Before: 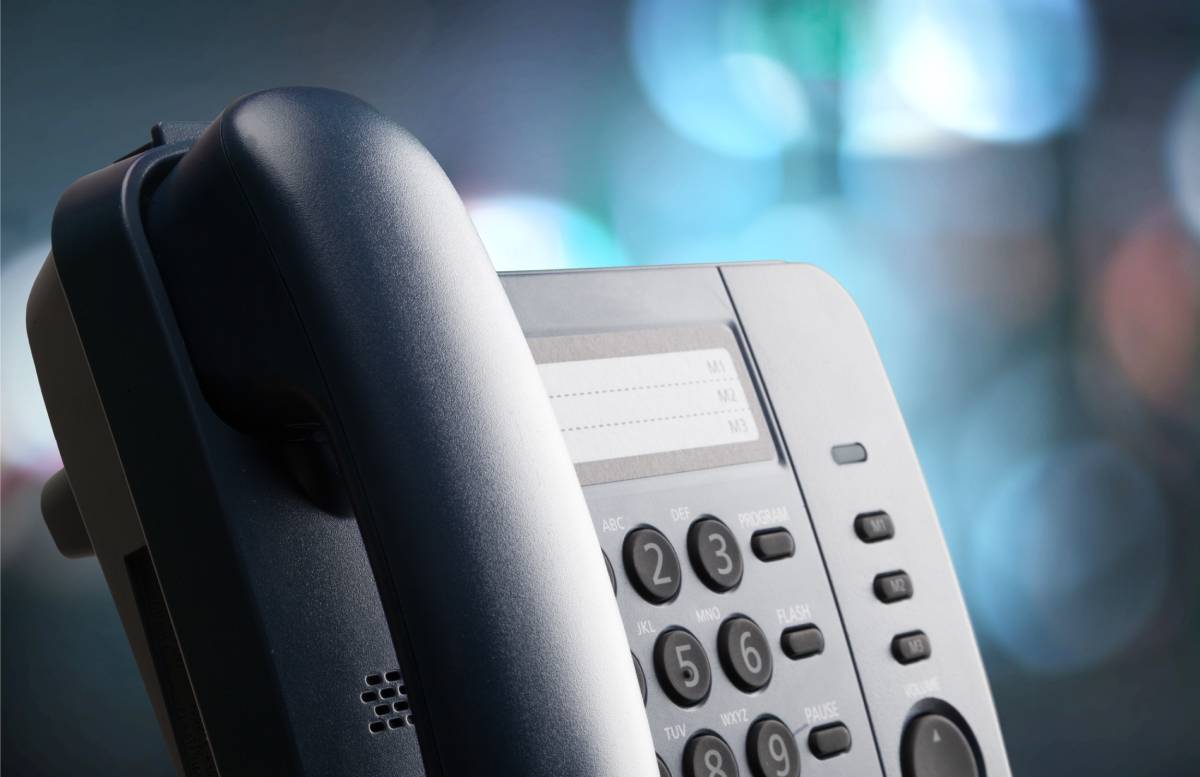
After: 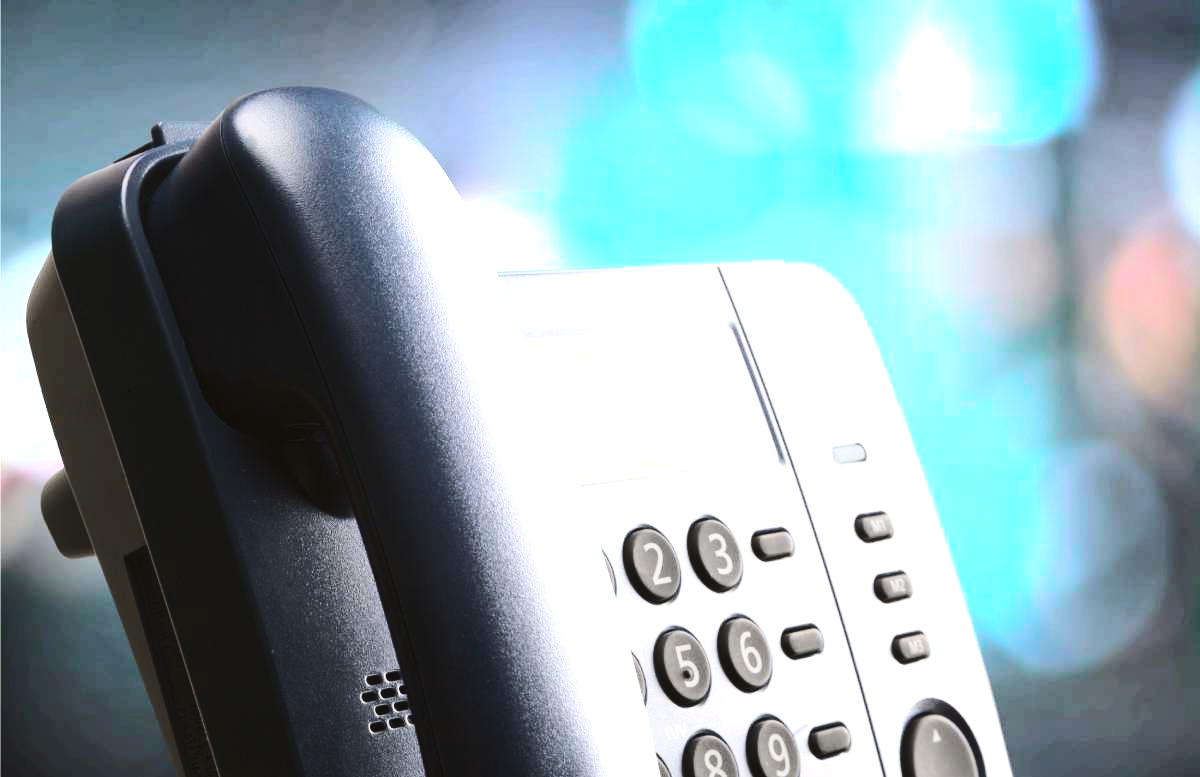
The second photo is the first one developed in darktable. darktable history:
white balance: emerald 1
tone equalizer: -8 EV -0.417 EV, -7 EV -0.389 EV, -6 EV -0.333 EV, -5 EV -0.222 EV, -3 EV 0.222 EV, -2 EV 0.333 EV, -1 EV 0.389 EV, +0 EV 0.417 EV, edges refinement/feathering 500, mask exposure compensation -1.25 EV, preserve details no
exposure: black level correction -0.005, exposure 1 EV, compensate highlight preservation false
tone curve: curves: ch0 [(0, 0) (0.104, 0.068) (0.236, 0.227) (0.46, 0.576) (0.657, 0.796) (0.861, 0.932) (1, 0.981)]; ch1 [(0, 0) (0.353, 0.344) (0.434, 0.382) (0.479, 0.476) (0.502, 0.504) (0.544, 0.534) (0.57, 0.57) (0.586, 0.603) (0.618, 0.631) (0.657, 0.679) (1, 1)]; ch2 [(0, 0) (0.34, 0.314) (0.434, 0.43) (0.5, 0.511) (0.528, 0.545) (0.557, 0.573) (0.573, 0.618) (0.628, 0.751) (1, 1)], color space Lab, independent channels, preserve colors none
